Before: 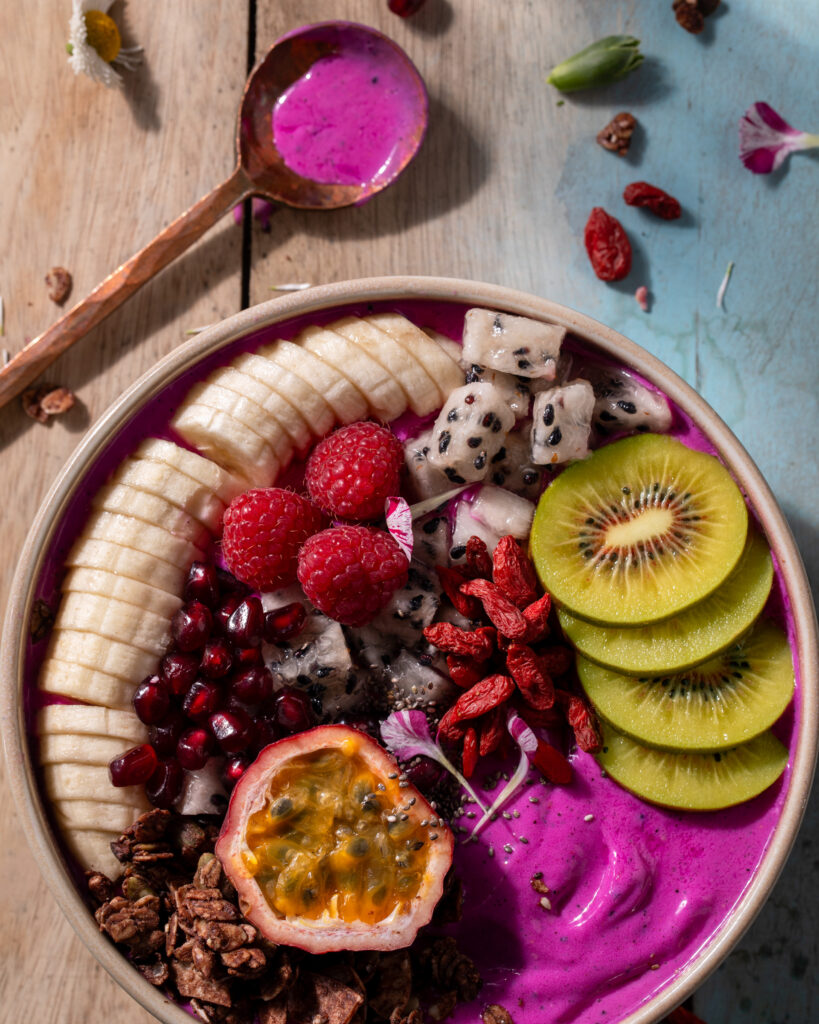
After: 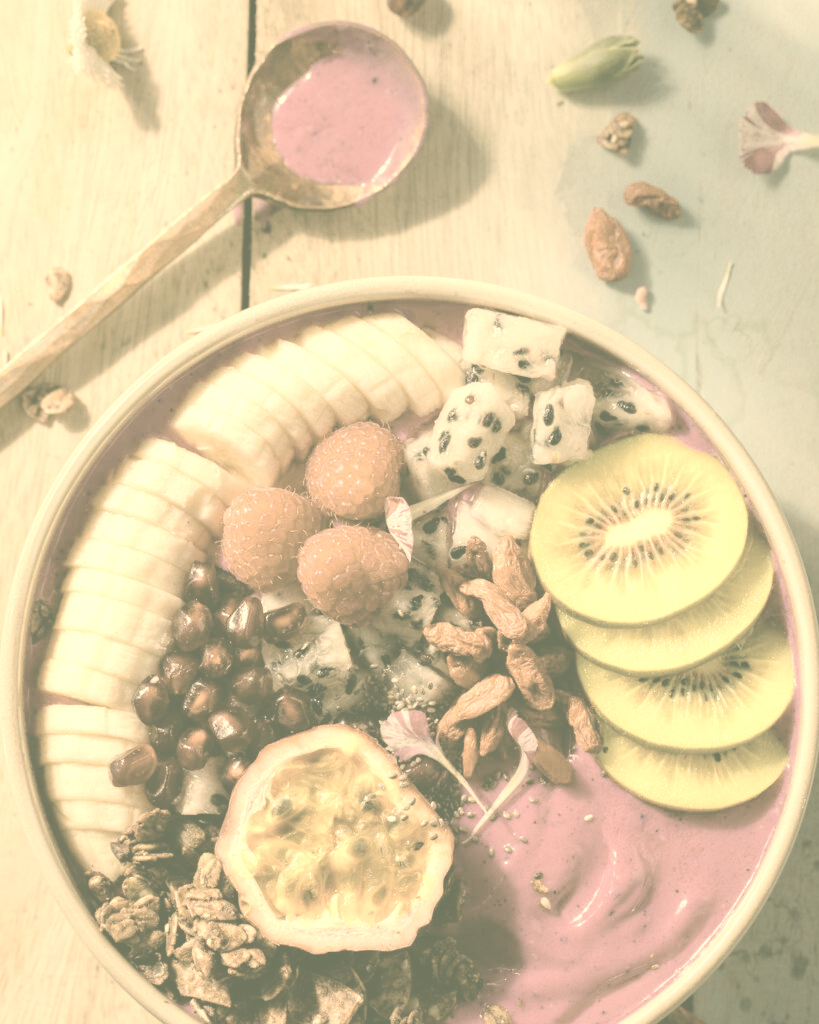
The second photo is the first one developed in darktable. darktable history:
color balance rgb: linear chroma grading › global chroma 24.451%, perceptual saturation grading › global saturation -0.146%, global vibrance 15.151%
contrast brightness saturation: contrast -0.306, brightness 0.763, saturation -0.765
color zones: curves: ch0 [(0.018, 0.548) (0.197, 0.654) (0.425, 0.447) (0.605, 0.658) (0.732, 0.579)]; ch1 [(0.105, 0.531) (0.224, 0.531) (0.386, 0.39) (0.618, 0.456) (0.732, 0.456) (0.956, 0.421)]; ch2 [(0.039, 0.583) (0.215, 0.465) (0.399, 0.544) (0.465, 0.548) (0.614, 0.447) (0.724, 0.43) (0.882, 0.623) (0.956, 0.632)]
color correction: highlights a* 5.11, highlights b* 24.67, shadows a* -16.32, shadows b* 3.94
